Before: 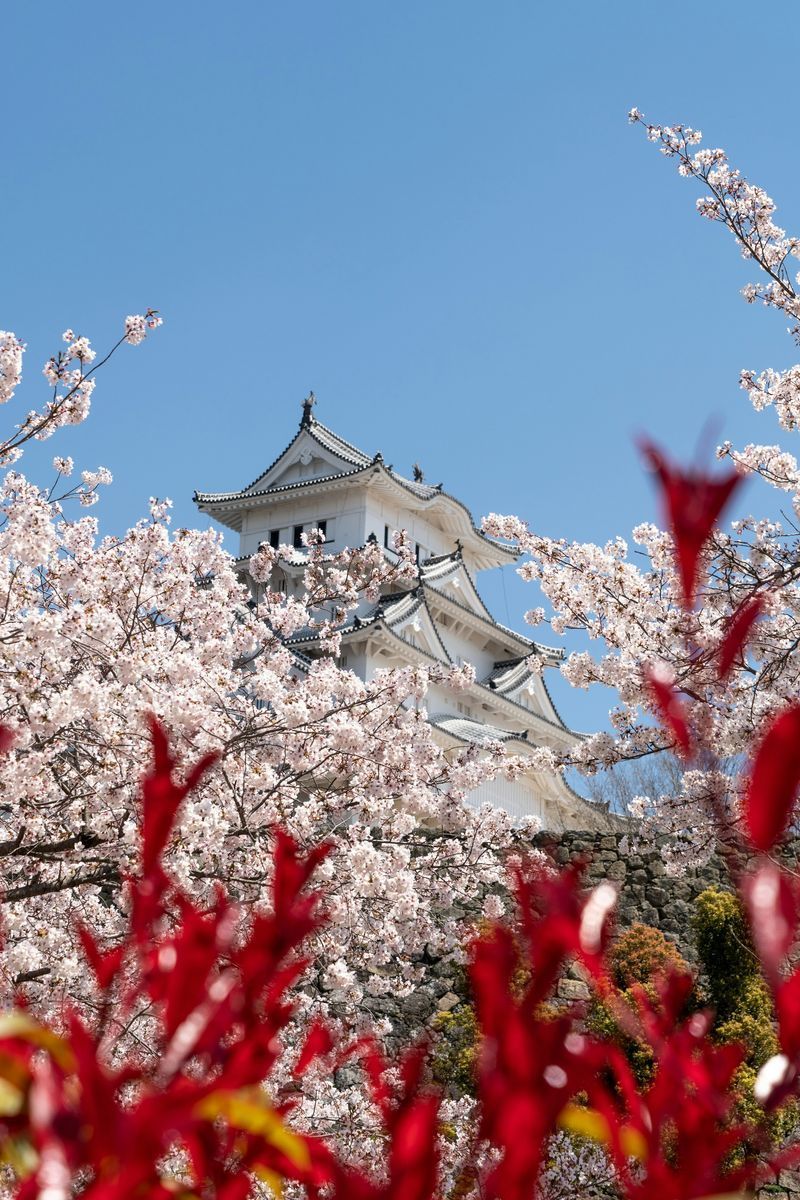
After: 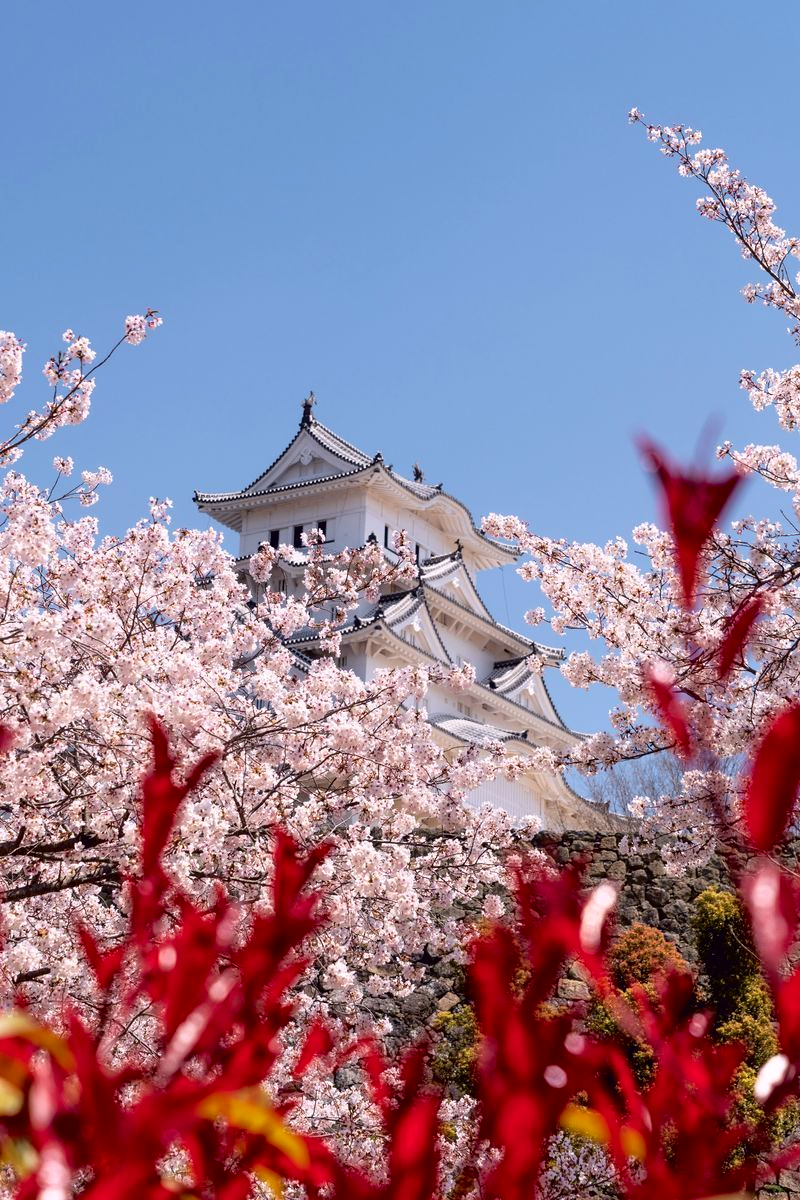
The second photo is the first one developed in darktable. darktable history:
tone curve: curves: ch0 [(0, 0) (0.126, 0.061) (0.362, 0.382) (0.498, 0.498) (0.706, 0.712) (1, 1)]; ch1 [(0, 0) (0.5, 0.522) (0.55, 0.586) (1, 1)]; ch2 [(0, 0) (0.44, 0.424) (0.5, 0.482) (0.537, 0.538) (1, 1)], color space Lab, independent channels, preserve colors none
